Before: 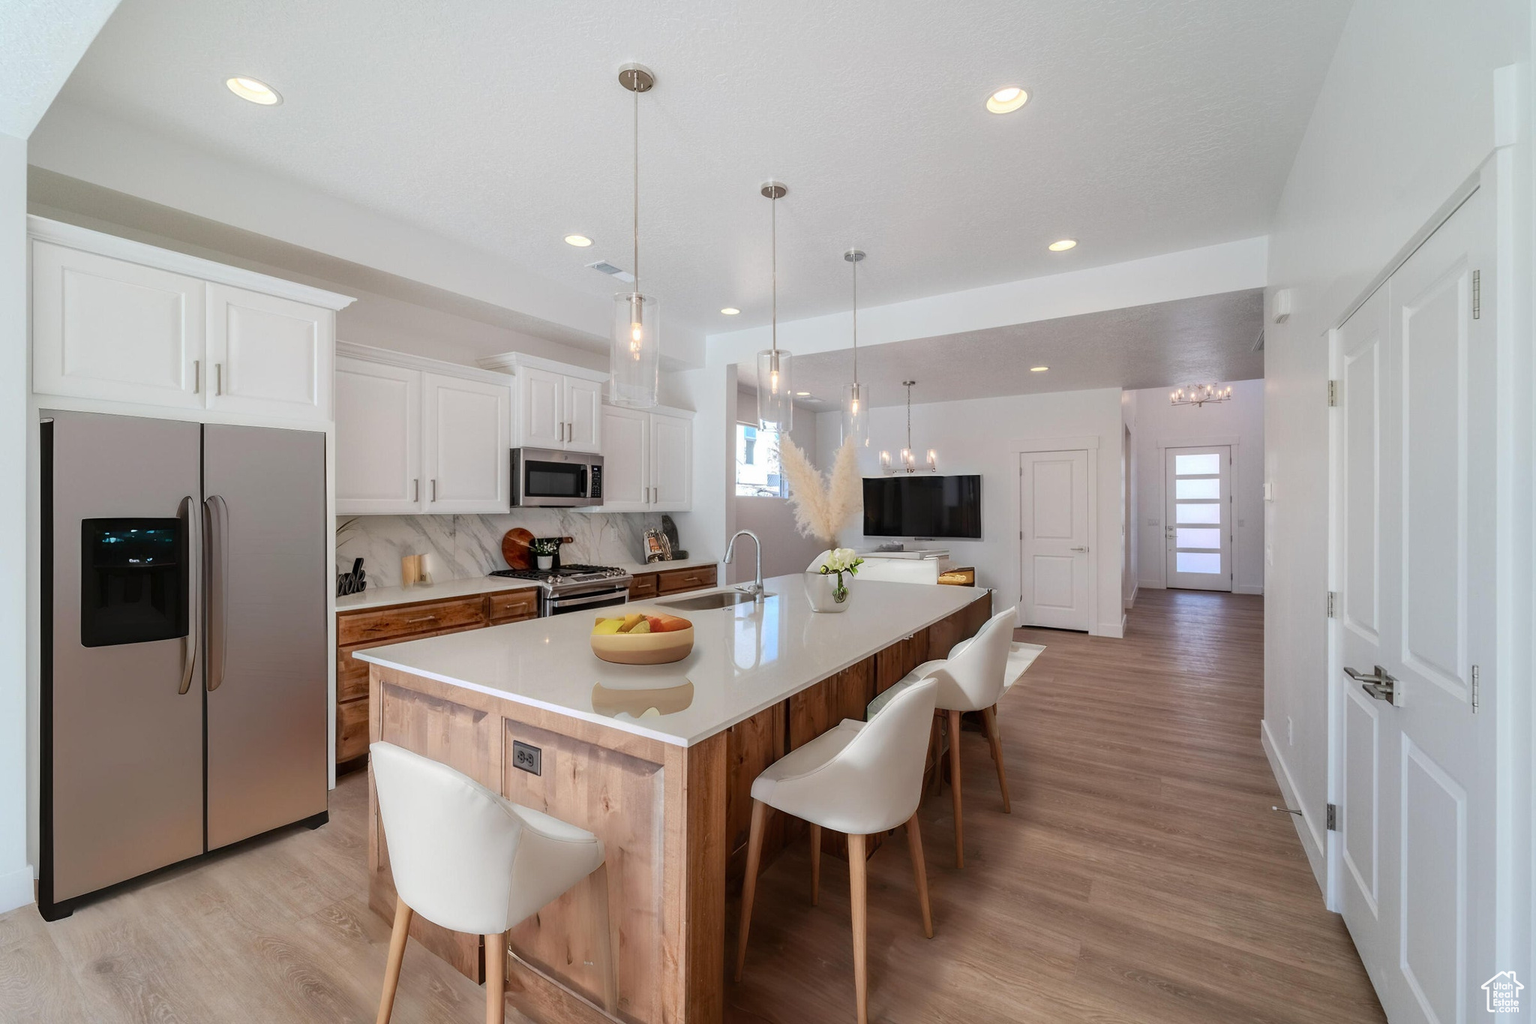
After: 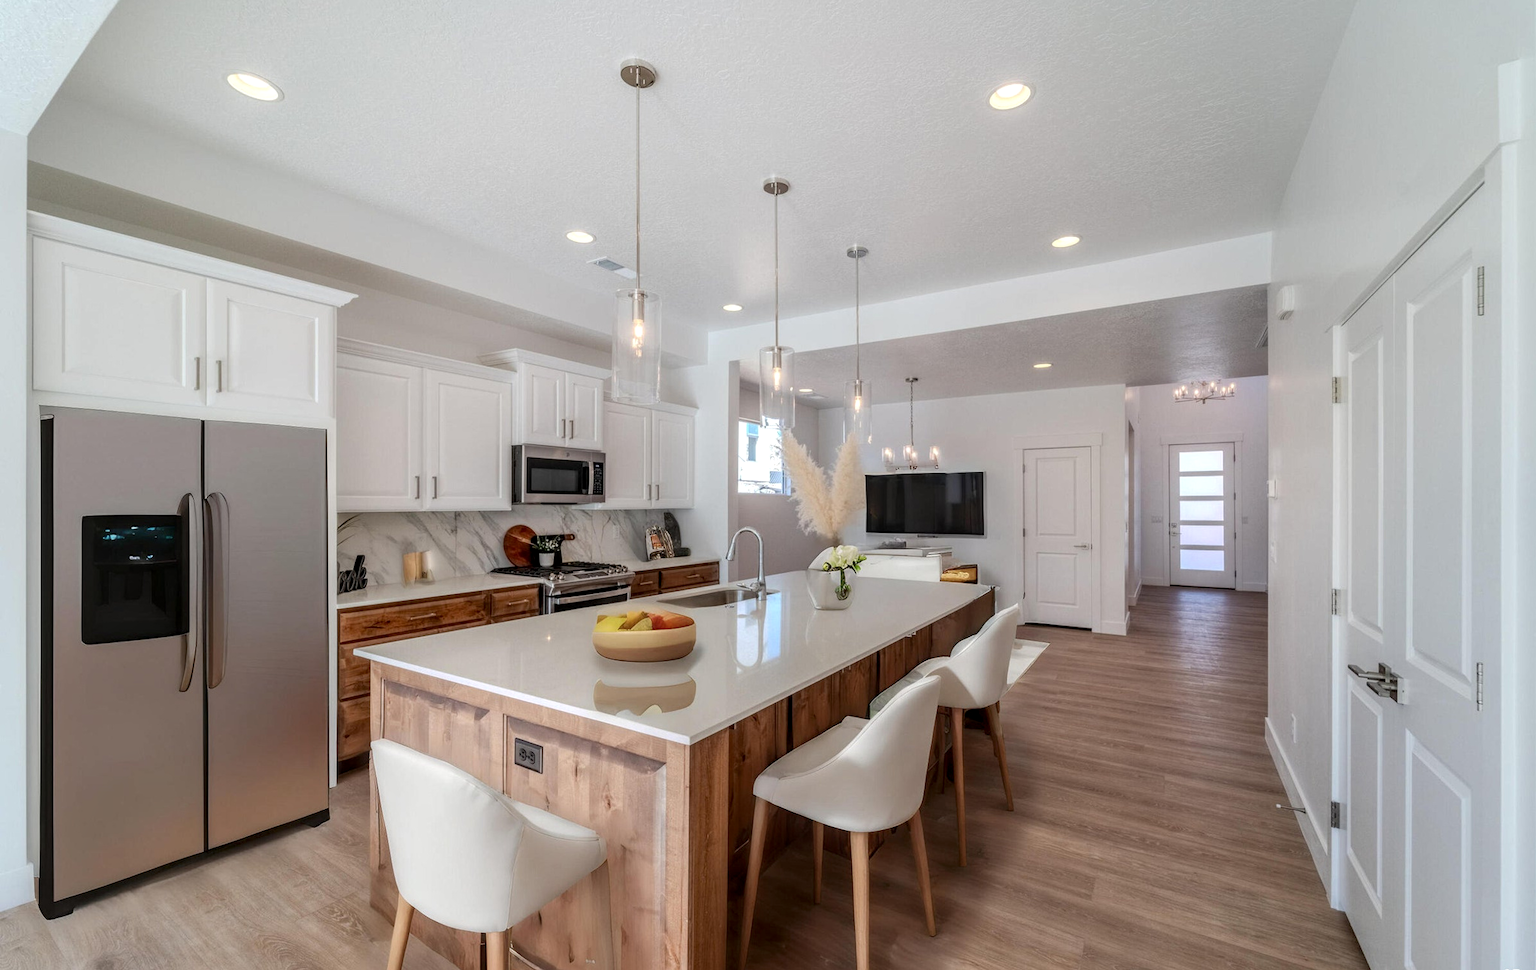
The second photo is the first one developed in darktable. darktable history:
local contrast: on, module defaults
crop: top 0.448%, right 0.264%, bottom 5.045%
